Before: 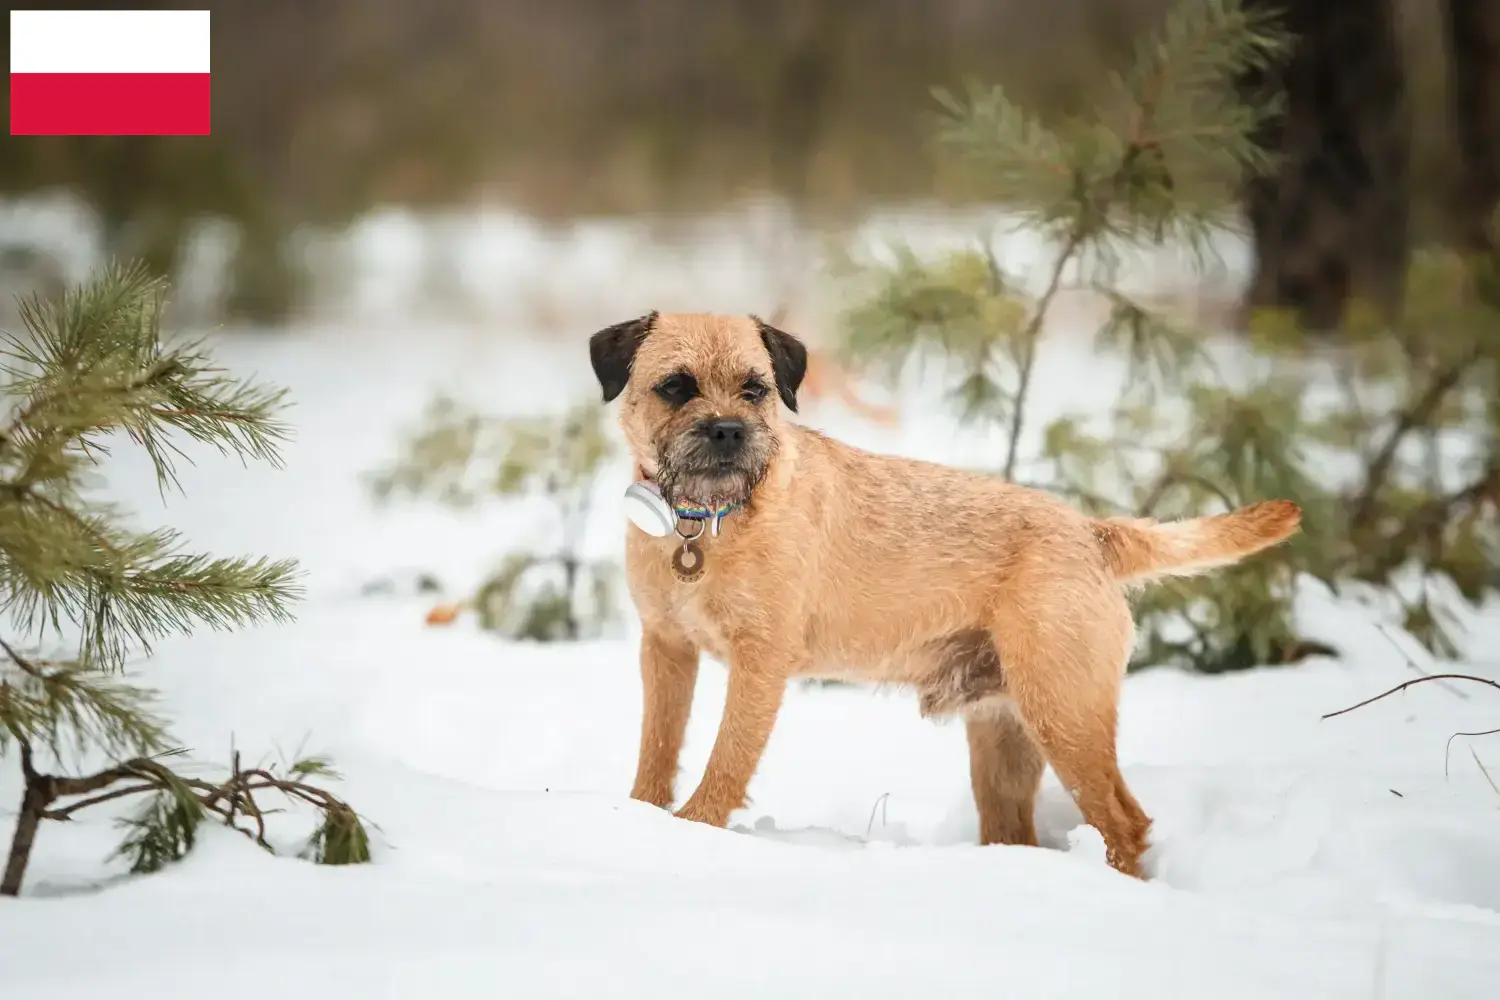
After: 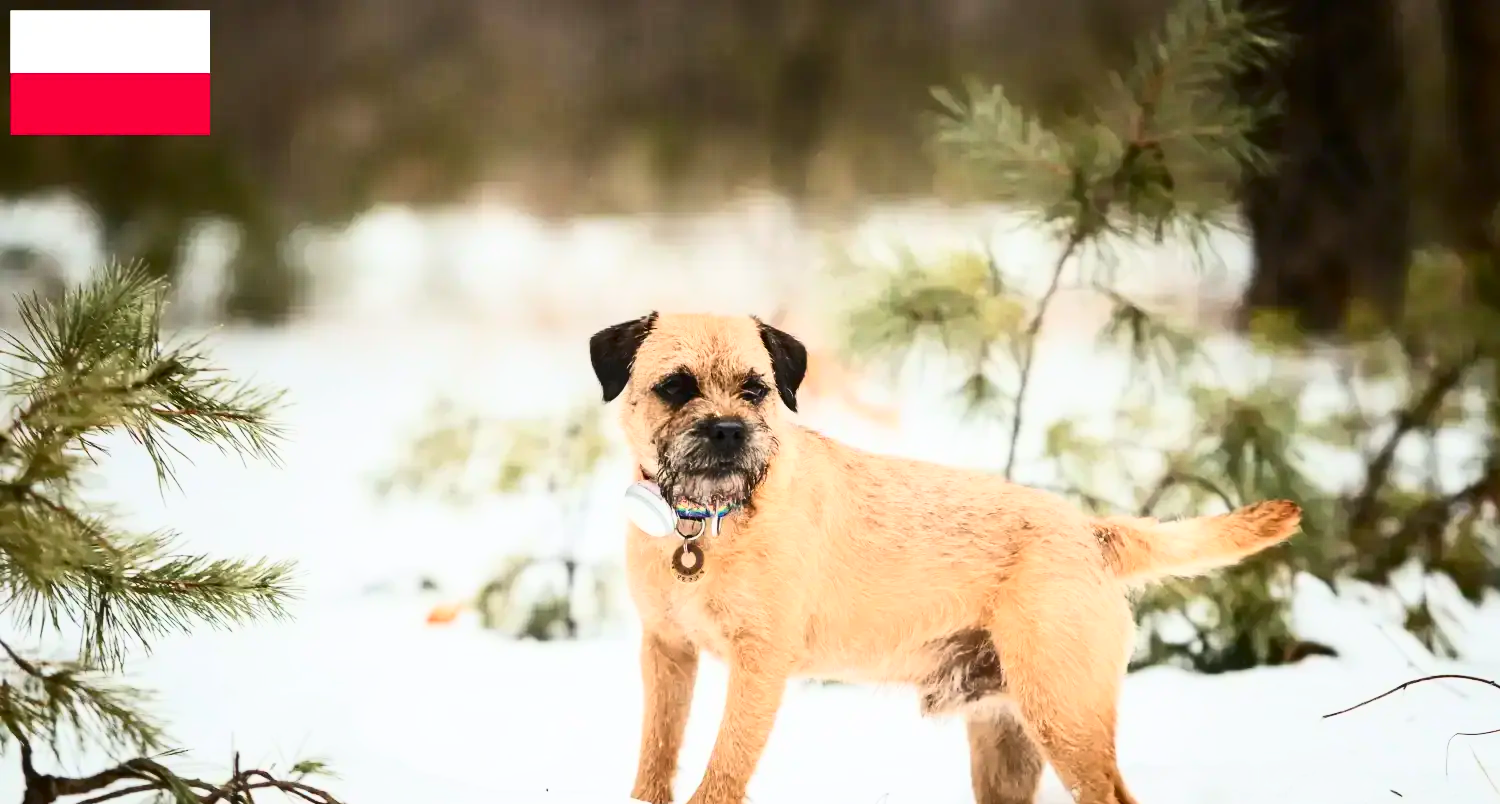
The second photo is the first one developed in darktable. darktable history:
contrast brightness saturation: contrast 0.409, brightness 0.102, saturation 0.212
crop: bottom 19.571%
